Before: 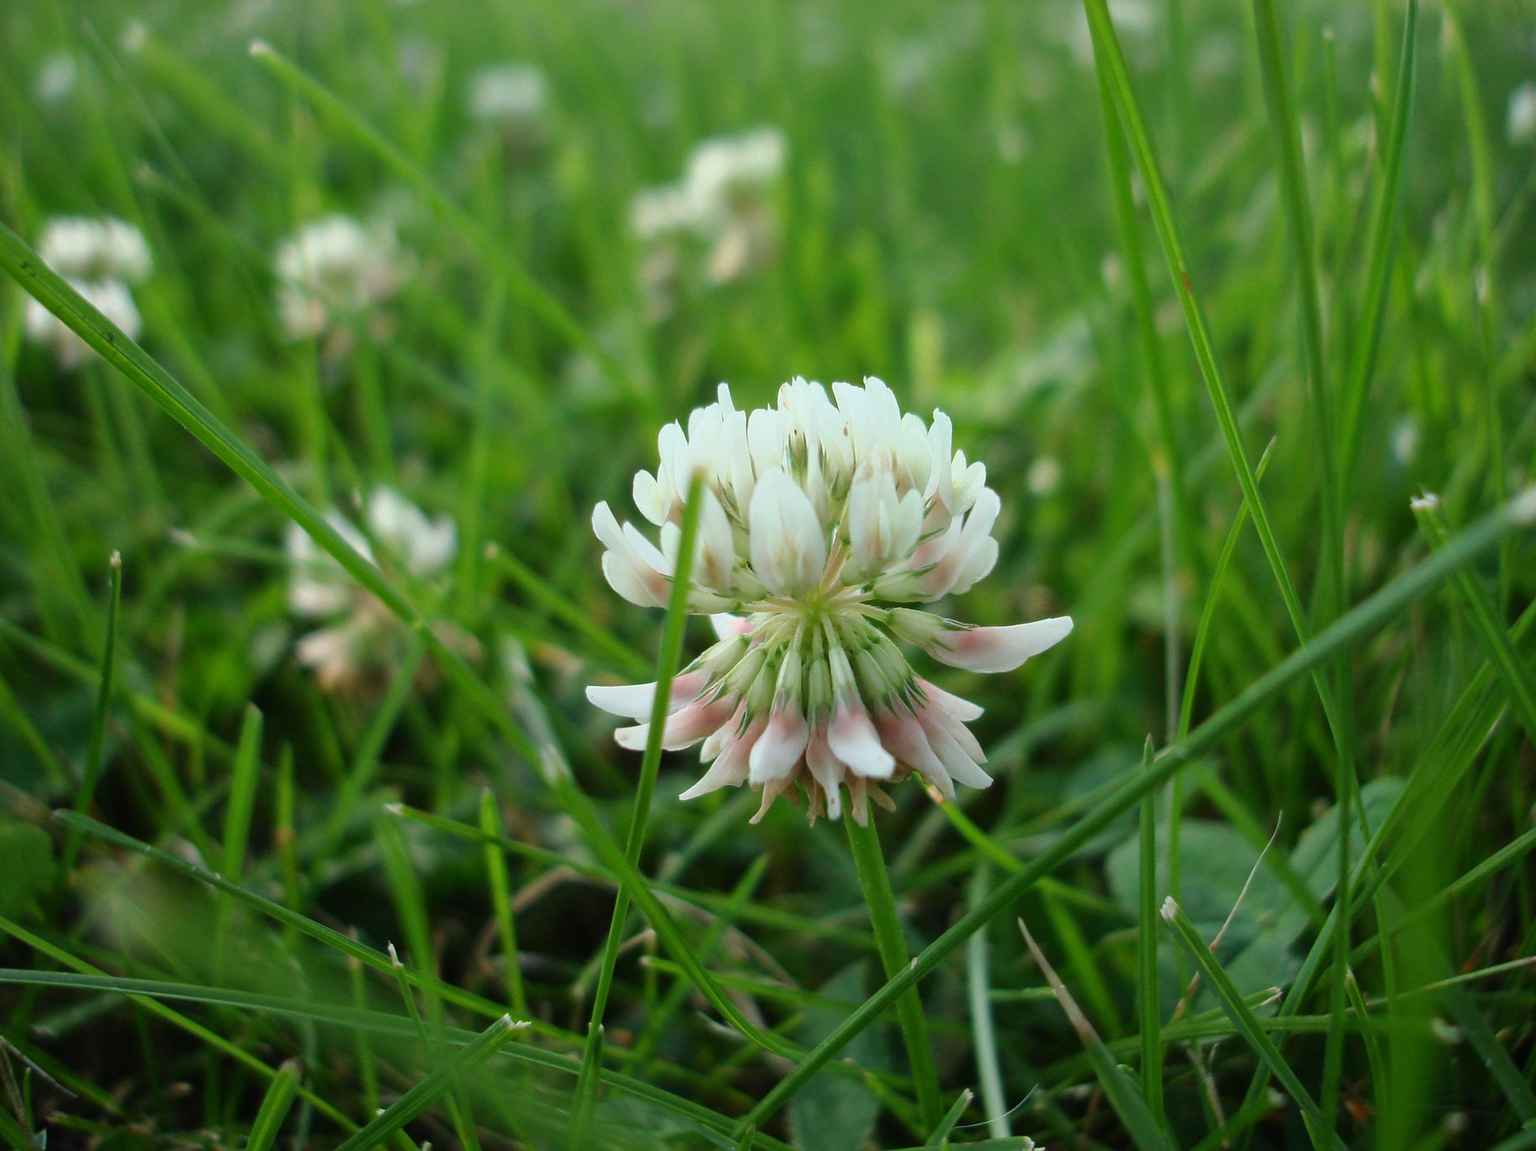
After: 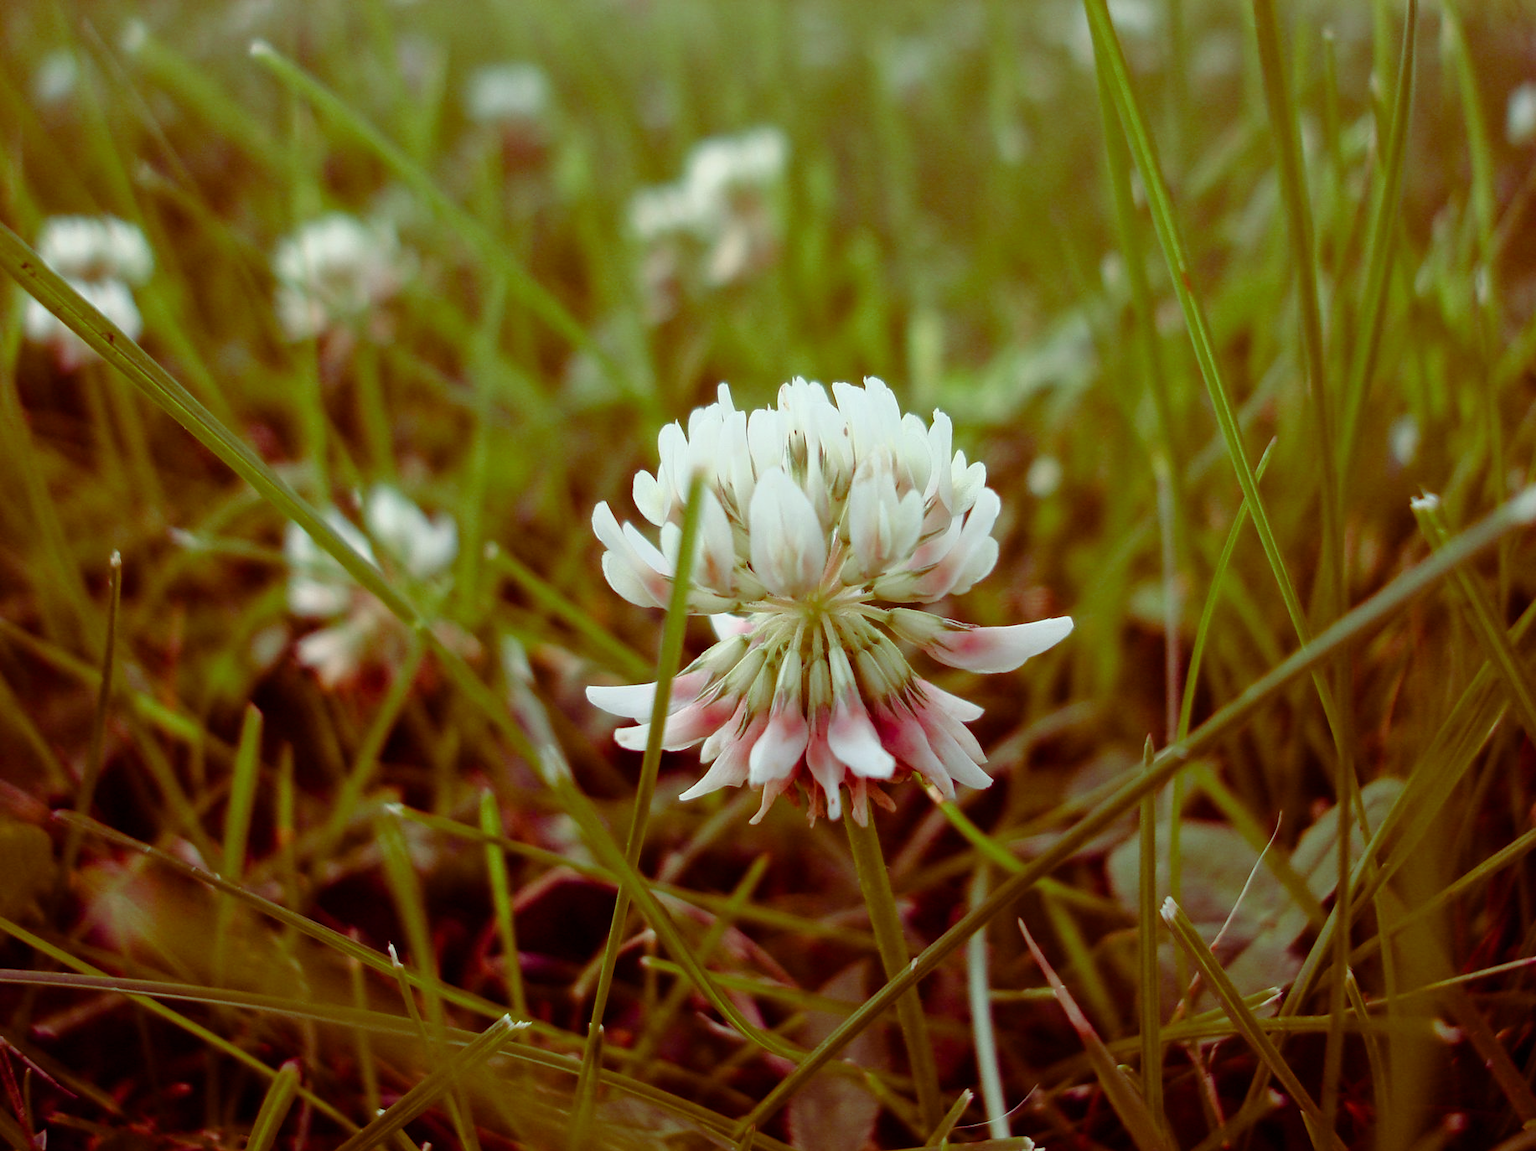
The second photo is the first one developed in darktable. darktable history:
exposure: black level correction 0.001, exposure 0.017 EV, compensate exposure bias true, compensate highlight preservation false
color balance rgb: shadows lift › luminance -18.588%, shadows lift › chroma 35.165%, perceptual saturation grading › global saturation 20%, perceptual saturation grading › highlights -49.487%, perceptual saturation grading › shadows 24.294%
